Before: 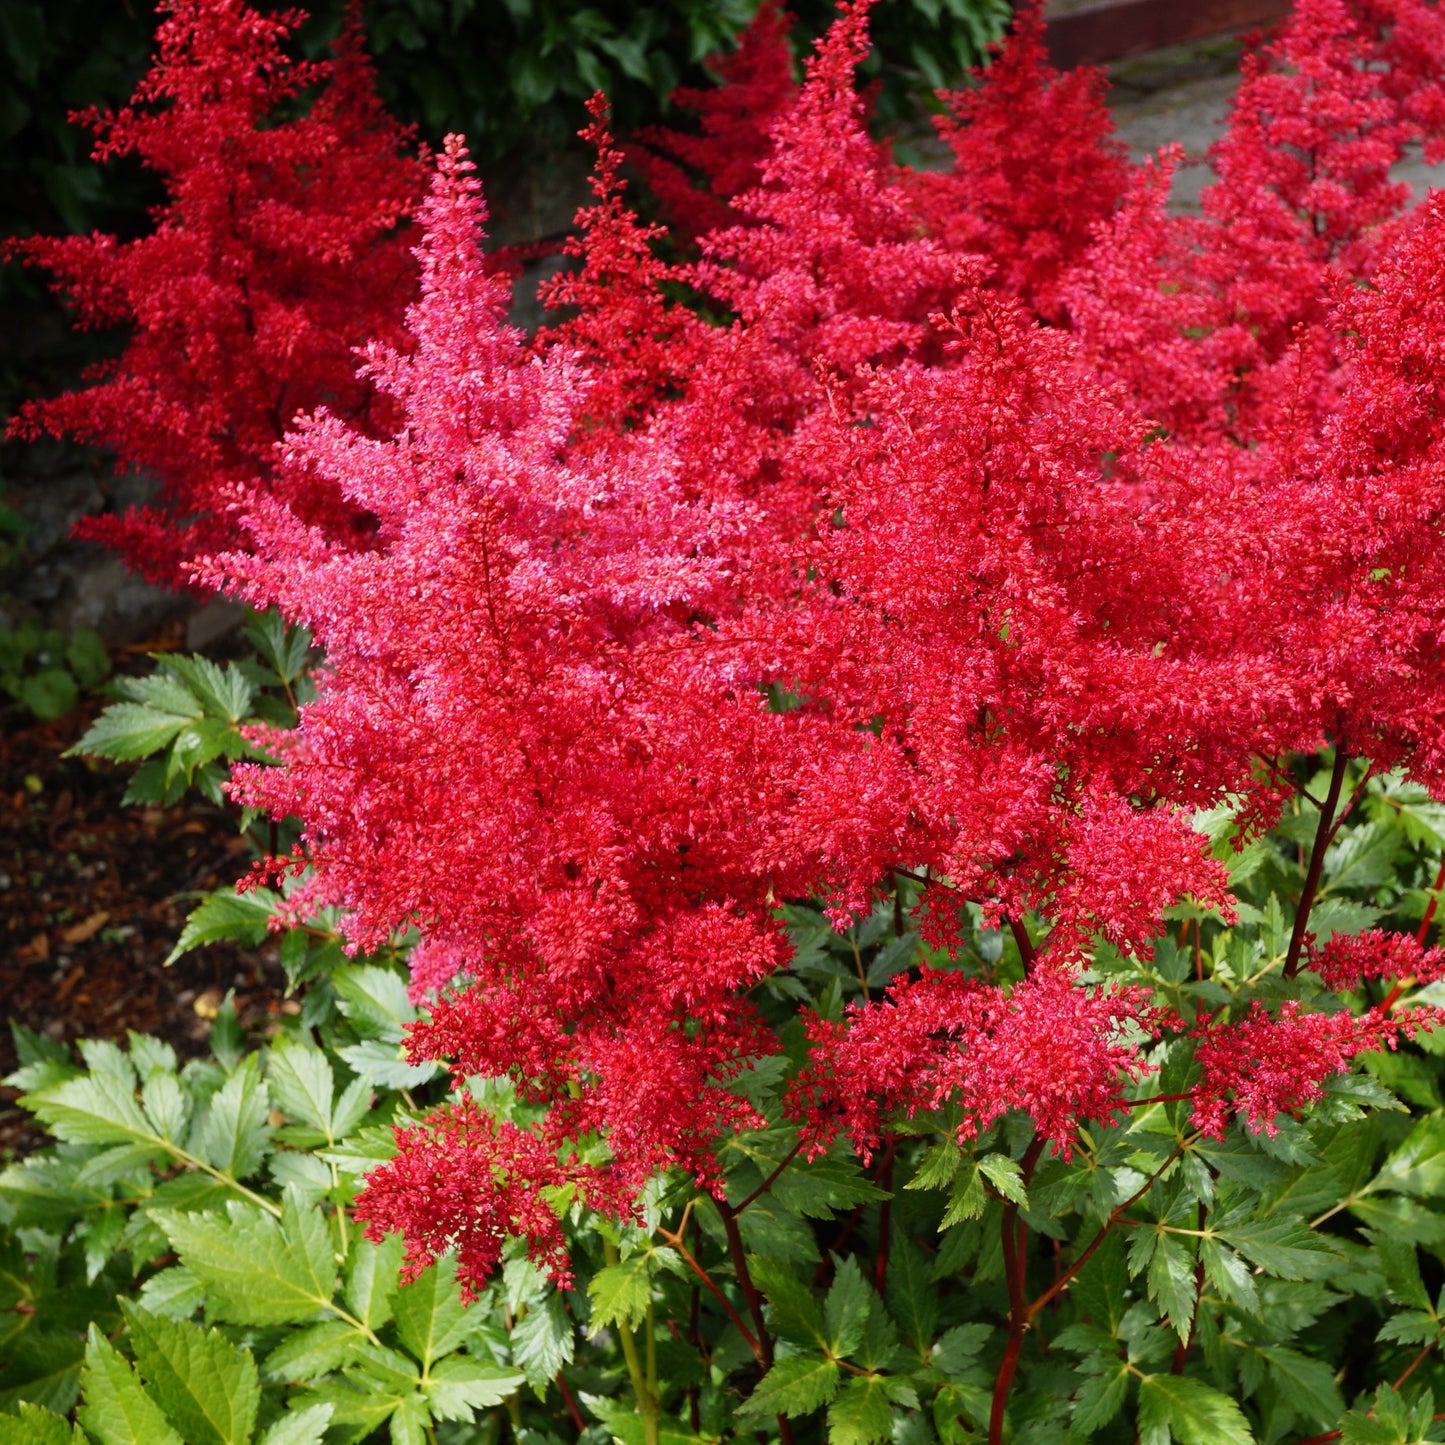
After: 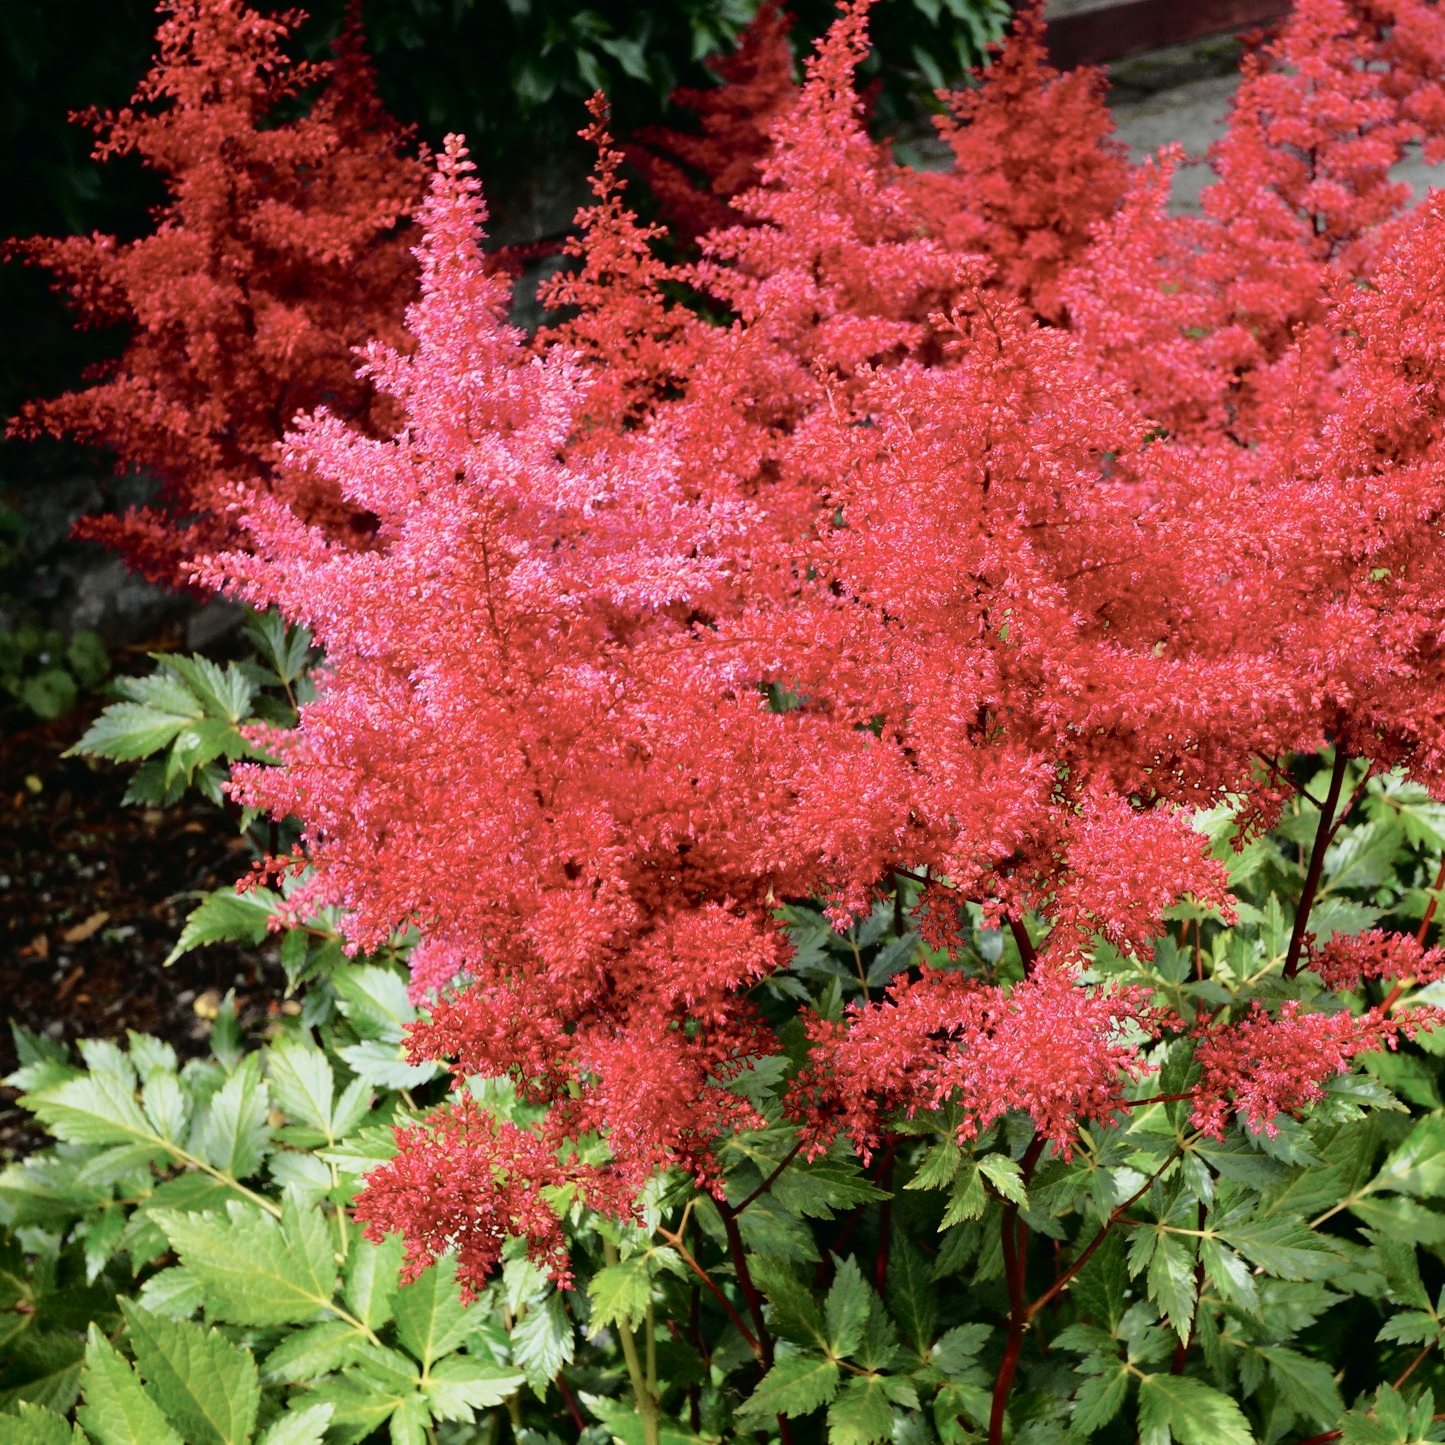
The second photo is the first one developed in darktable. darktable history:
tone curve: curves: ch0 [(0.014, 0.013) (0.088, 0.043) (0.208, 0.176) (0.257, 0.267) (0.406, 0.483) (0.489, 0.556) (0.667, 0.73) (0.793, 0.851) (0.994, 0.974)]; ch1 [(0, 0) (0.161, 0.092) (0.35, 0.33) (0.392, 0.392) (0.457, 0.467) (0.505, 0.497) (0.537, 0.518) (0.553, 0.53) (0.58, 0.567) (0.739, 0.697) (1, 1)]; ch2 [(0, 0) (0.346, 0.362) (0.448, 0.419) (0.502, 0.499) (0.533, 0.517) (0.556, 0.533) (0.629, 0.619) (0.717, 0.678) (1, 1)], color space Lab, independent channels, preserve colors none
